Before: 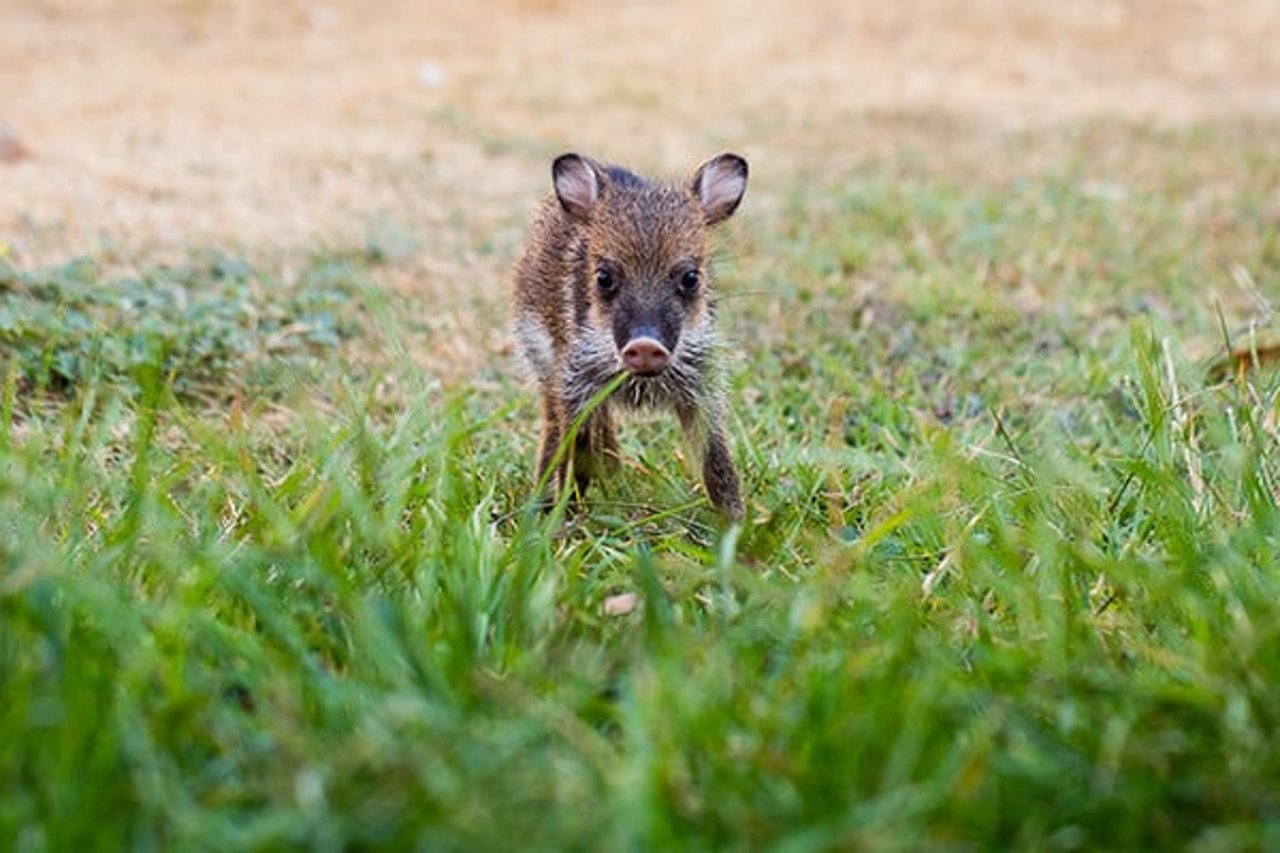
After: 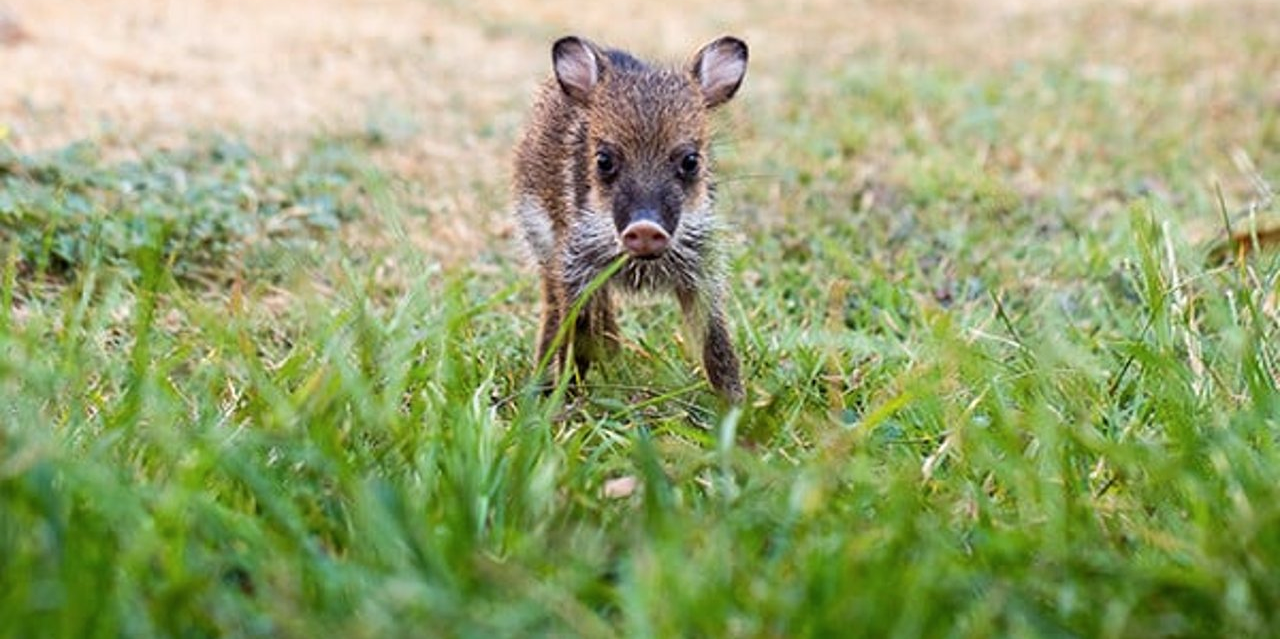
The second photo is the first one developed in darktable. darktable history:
shadows and highlights: shadows -12.5, white point adjustment 4, highlights 28.33
crop: top 13.819%, bottom 11.169%
